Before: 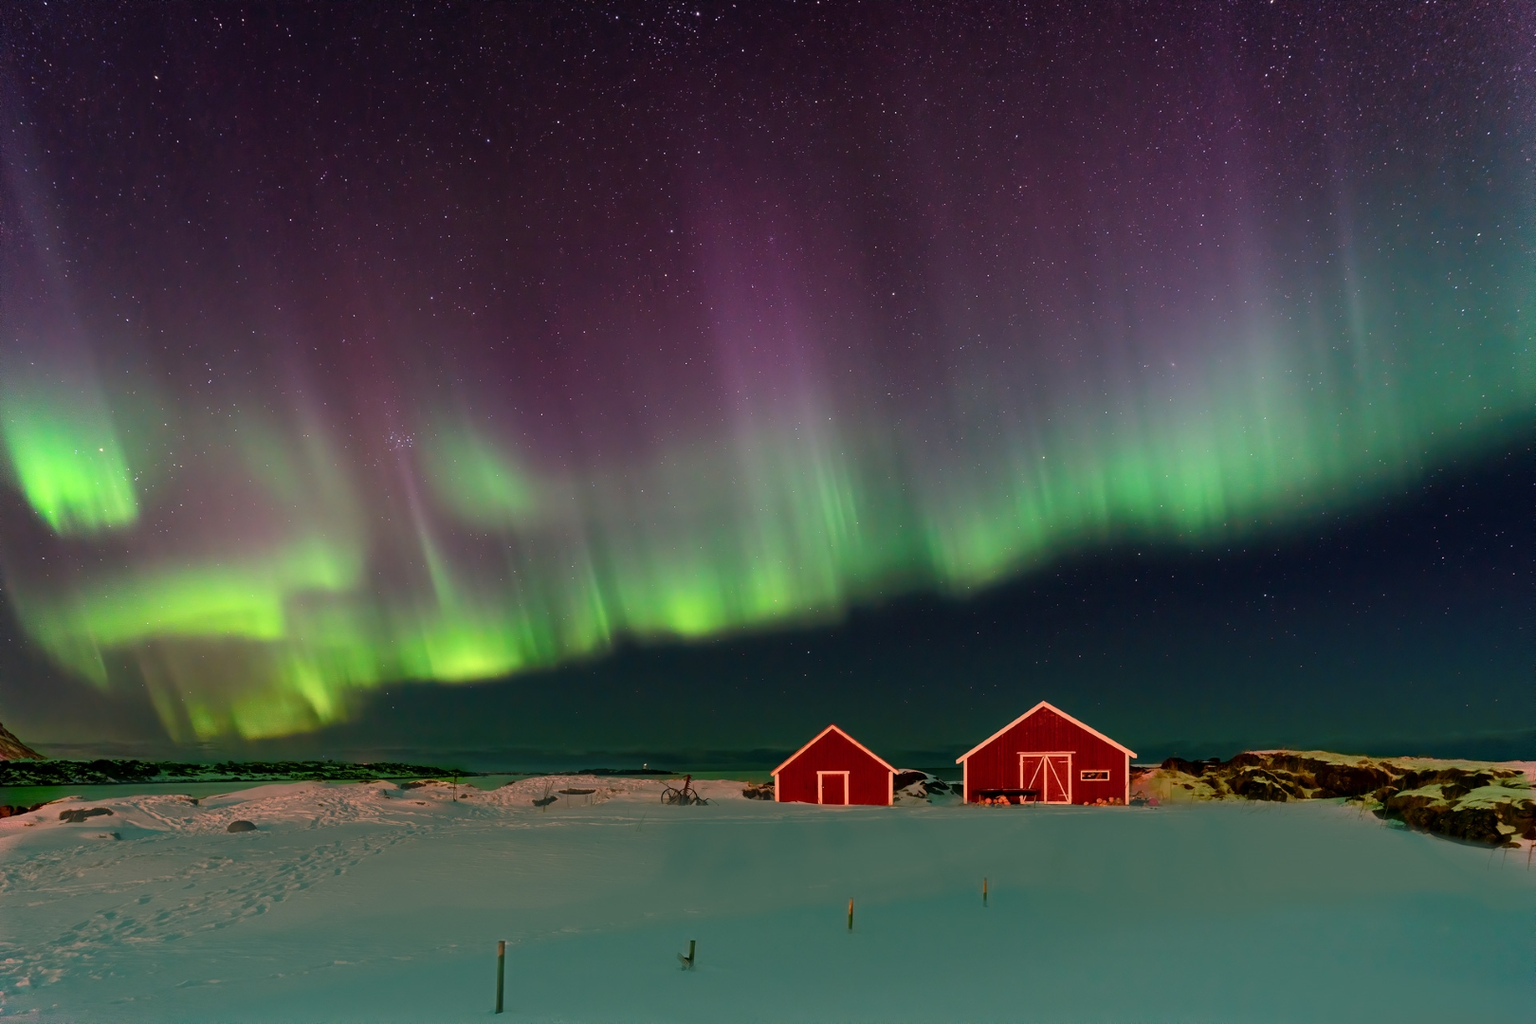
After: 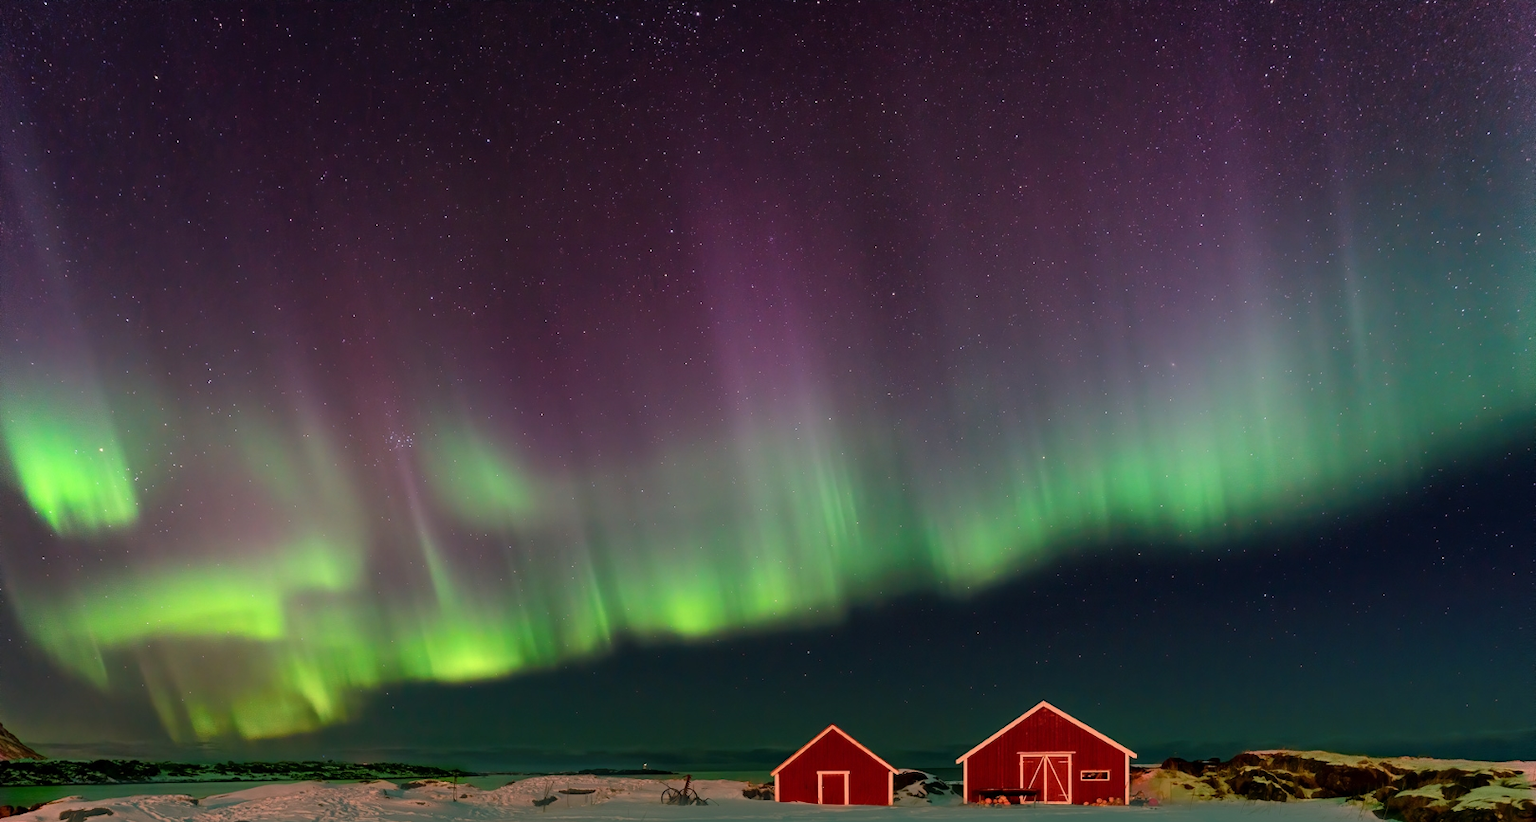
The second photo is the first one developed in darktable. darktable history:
crop: bottom 19.612%
